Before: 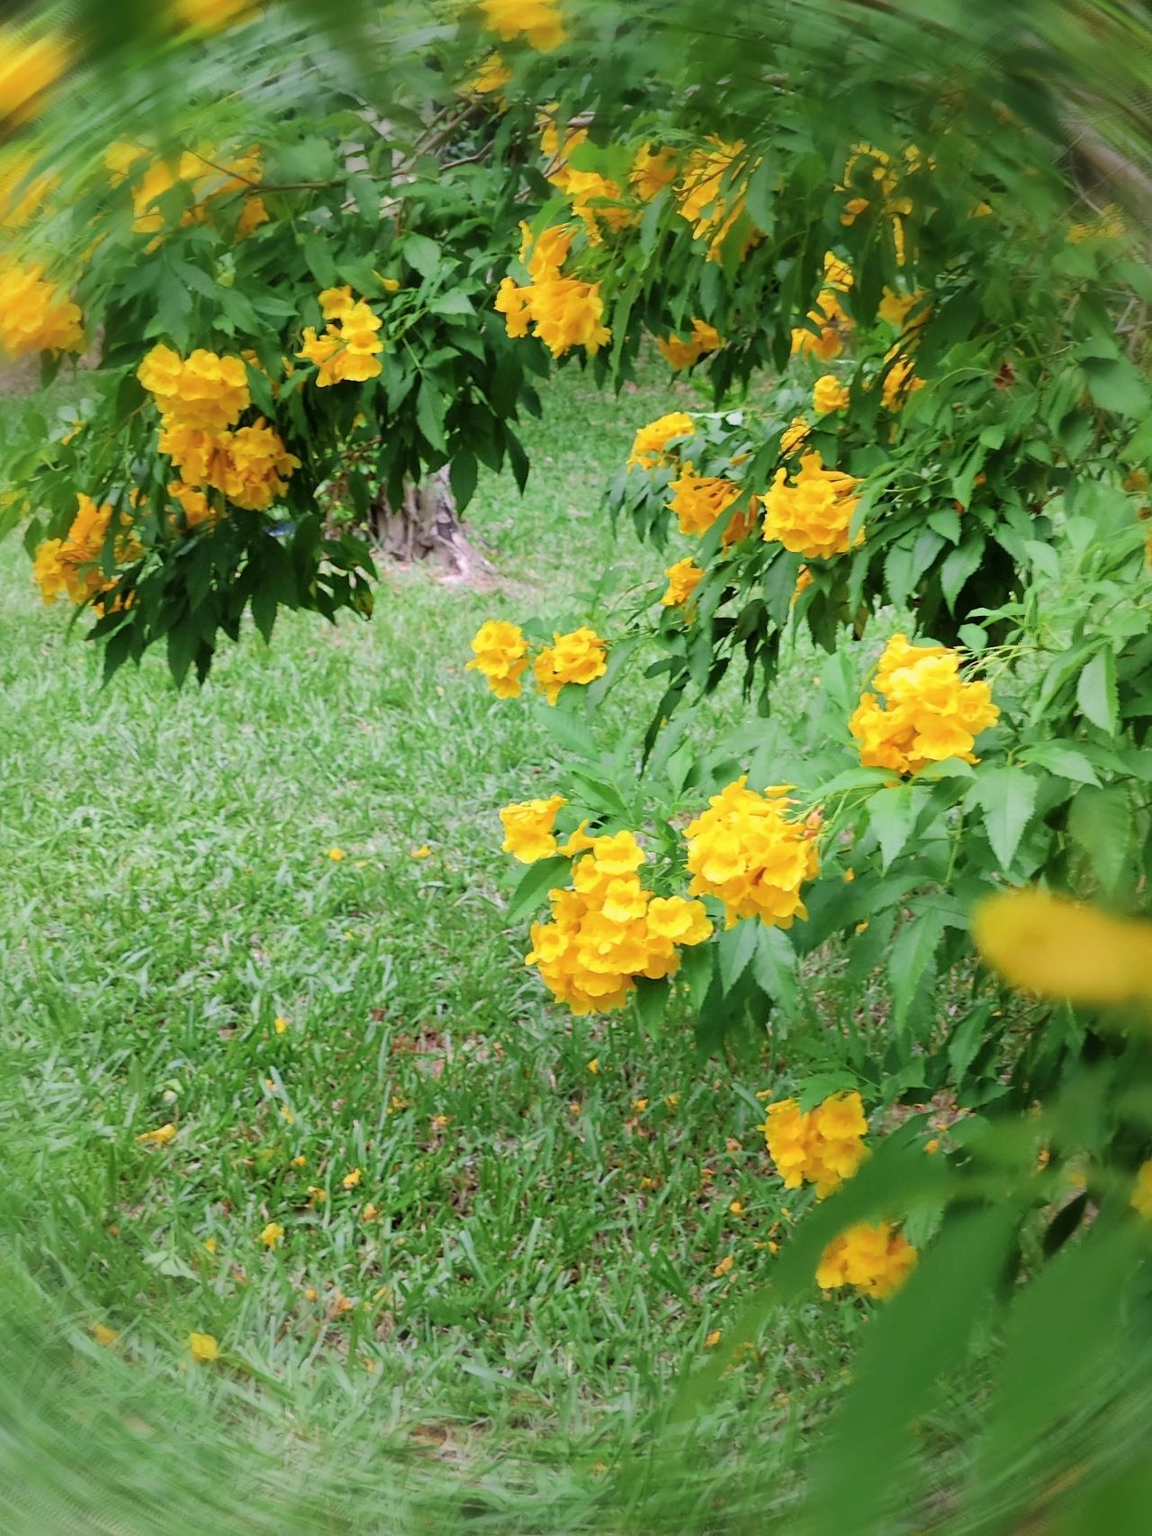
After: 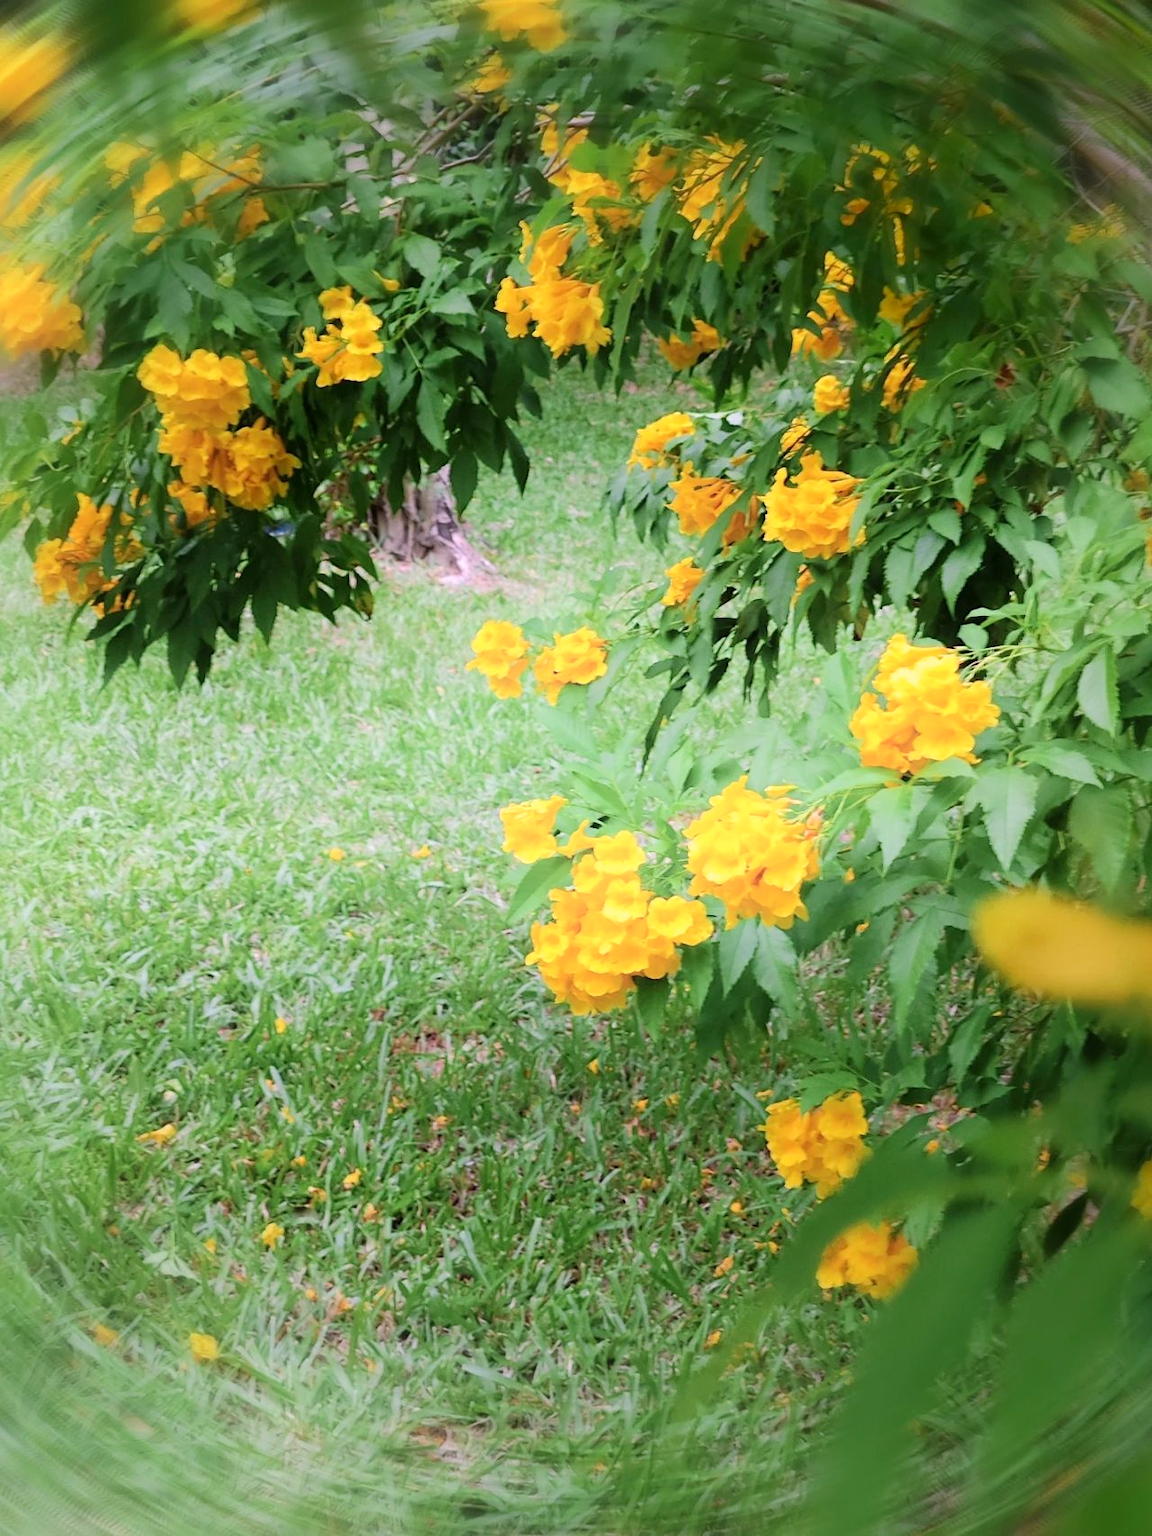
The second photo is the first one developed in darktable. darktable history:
white balance: red 1.05, blue 1.072
shadows and highlights: shadows -90, highlights 90, soften with gaussian
